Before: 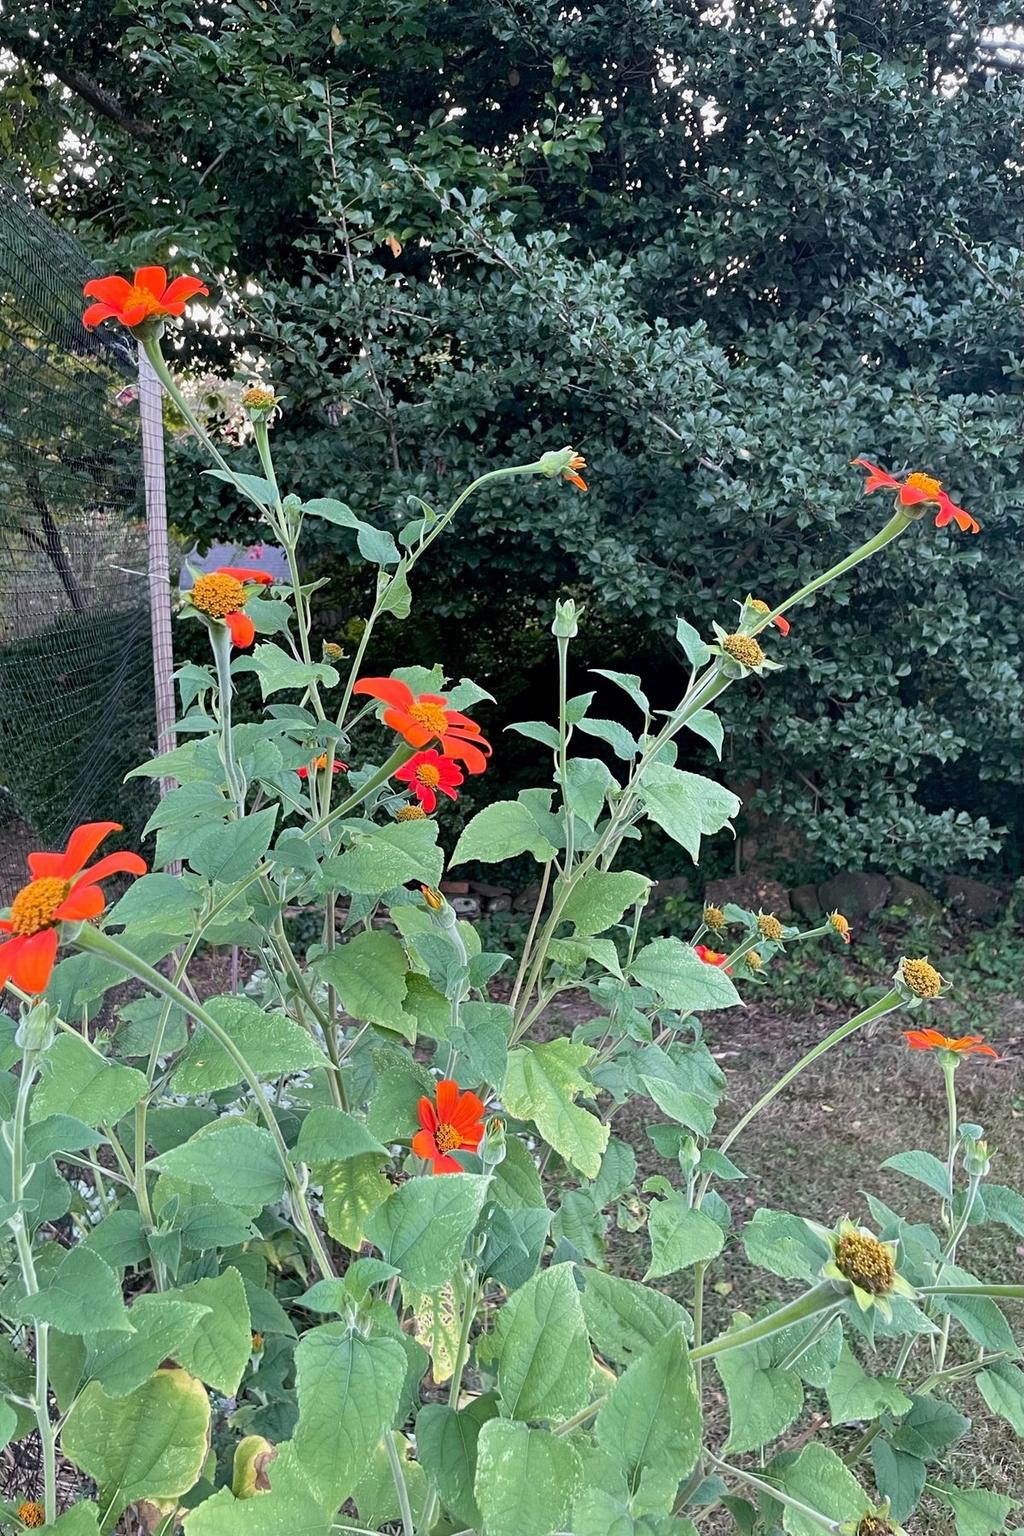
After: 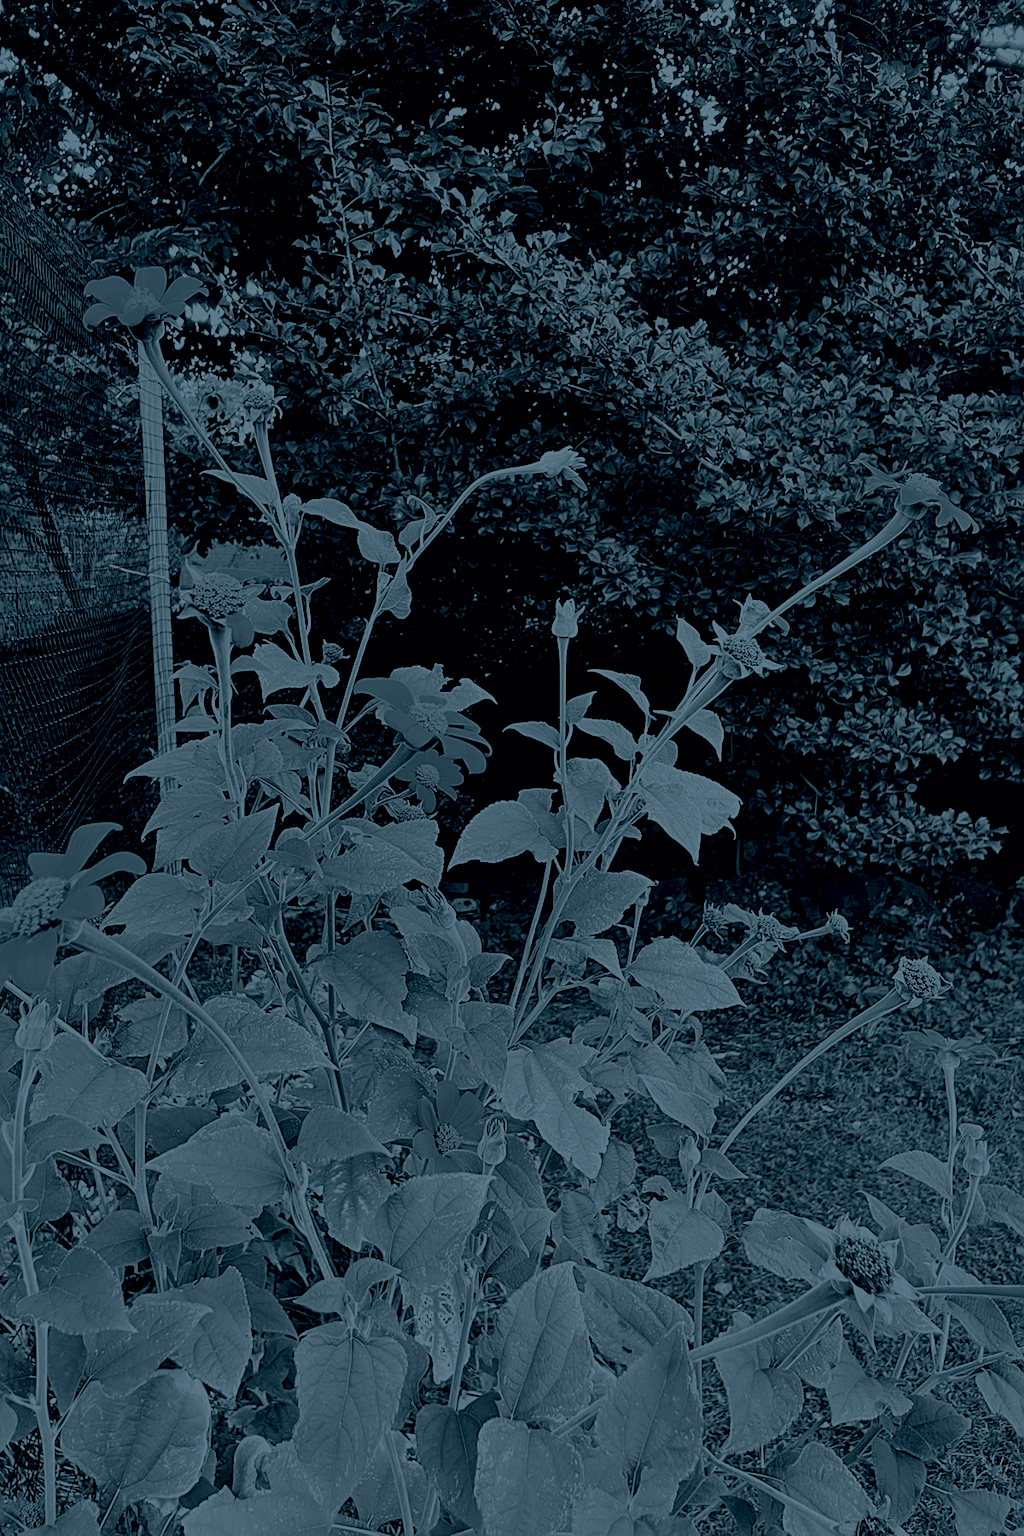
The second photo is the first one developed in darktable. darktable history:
sharpen: on, module defaults
exposure: black level correction 0.009, compensate highlight preservation false
shadows and highlights: shadows 37.27, highlights -28.18, soften with gaussian
filmic rgb: black relative exposure -5 EV, hardness 2.88, contrast 1.4, highlights saturation mix -30%
colorize: hue 194.4°, saturation 29%, source mix 61.75%, lightness 3.98%, version 1
